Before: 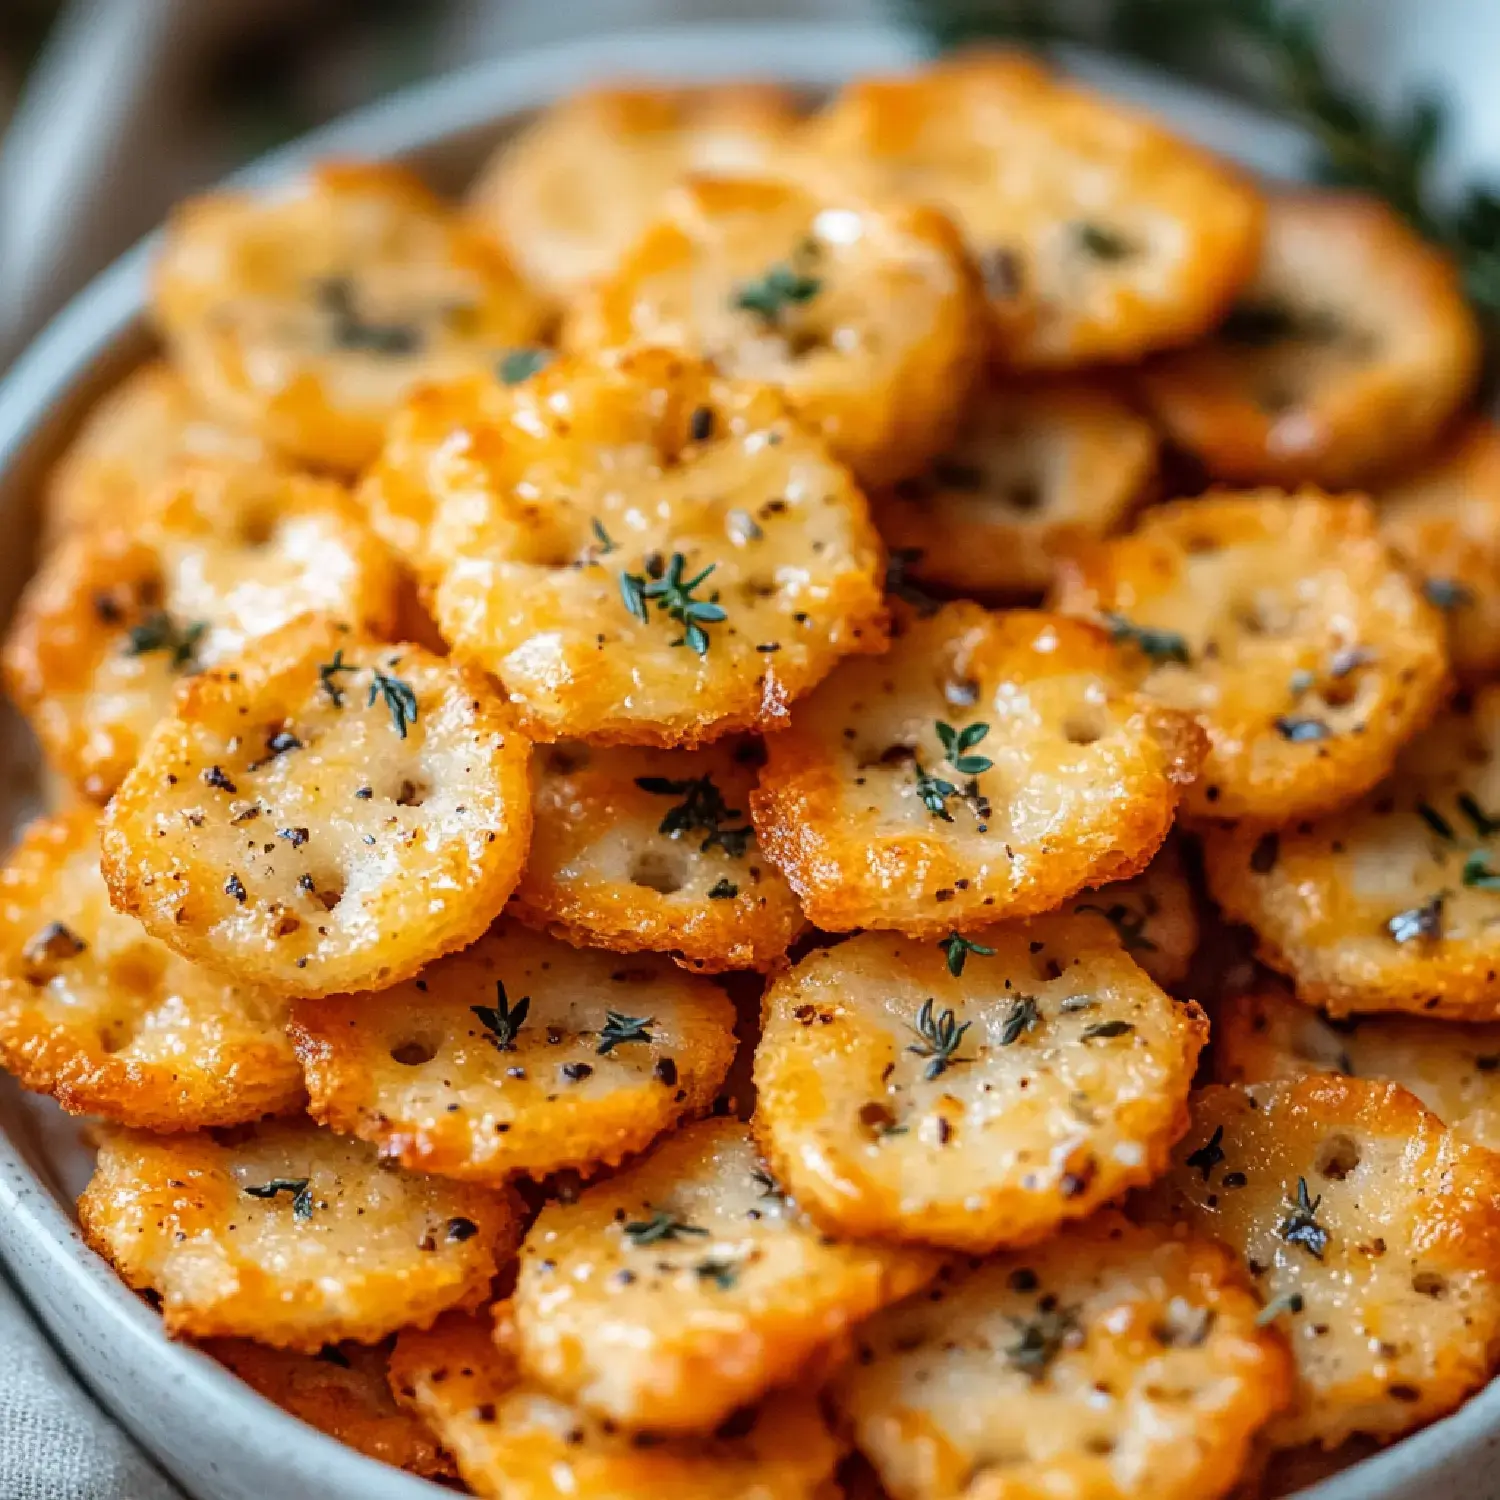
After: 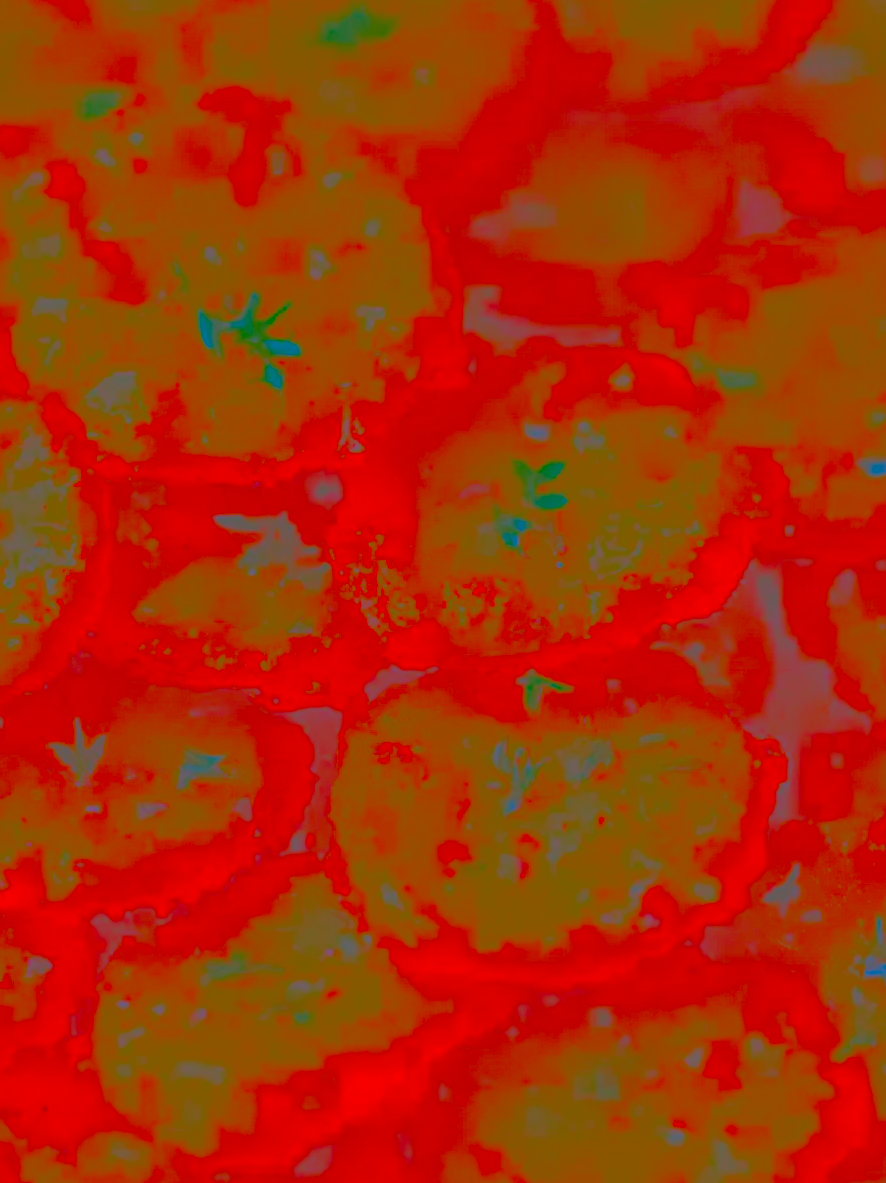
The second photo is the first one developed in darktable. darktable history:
crop and rotate: left 28.219%, top 17.541%, right 12.71%, bottom 3.571%
sharpen: on, module defaults
local contrast: highlights 30%, detail 150%
contrast brightness saturation: contrast -0.986, brightness -0.156, saturation 0.738
exposure: black level correction 0, exposure 1.001 EV, compensate highlight preservation false
shadows and highlights: shadows 43.74, white point adjustment -1.46, soften with gaussian
